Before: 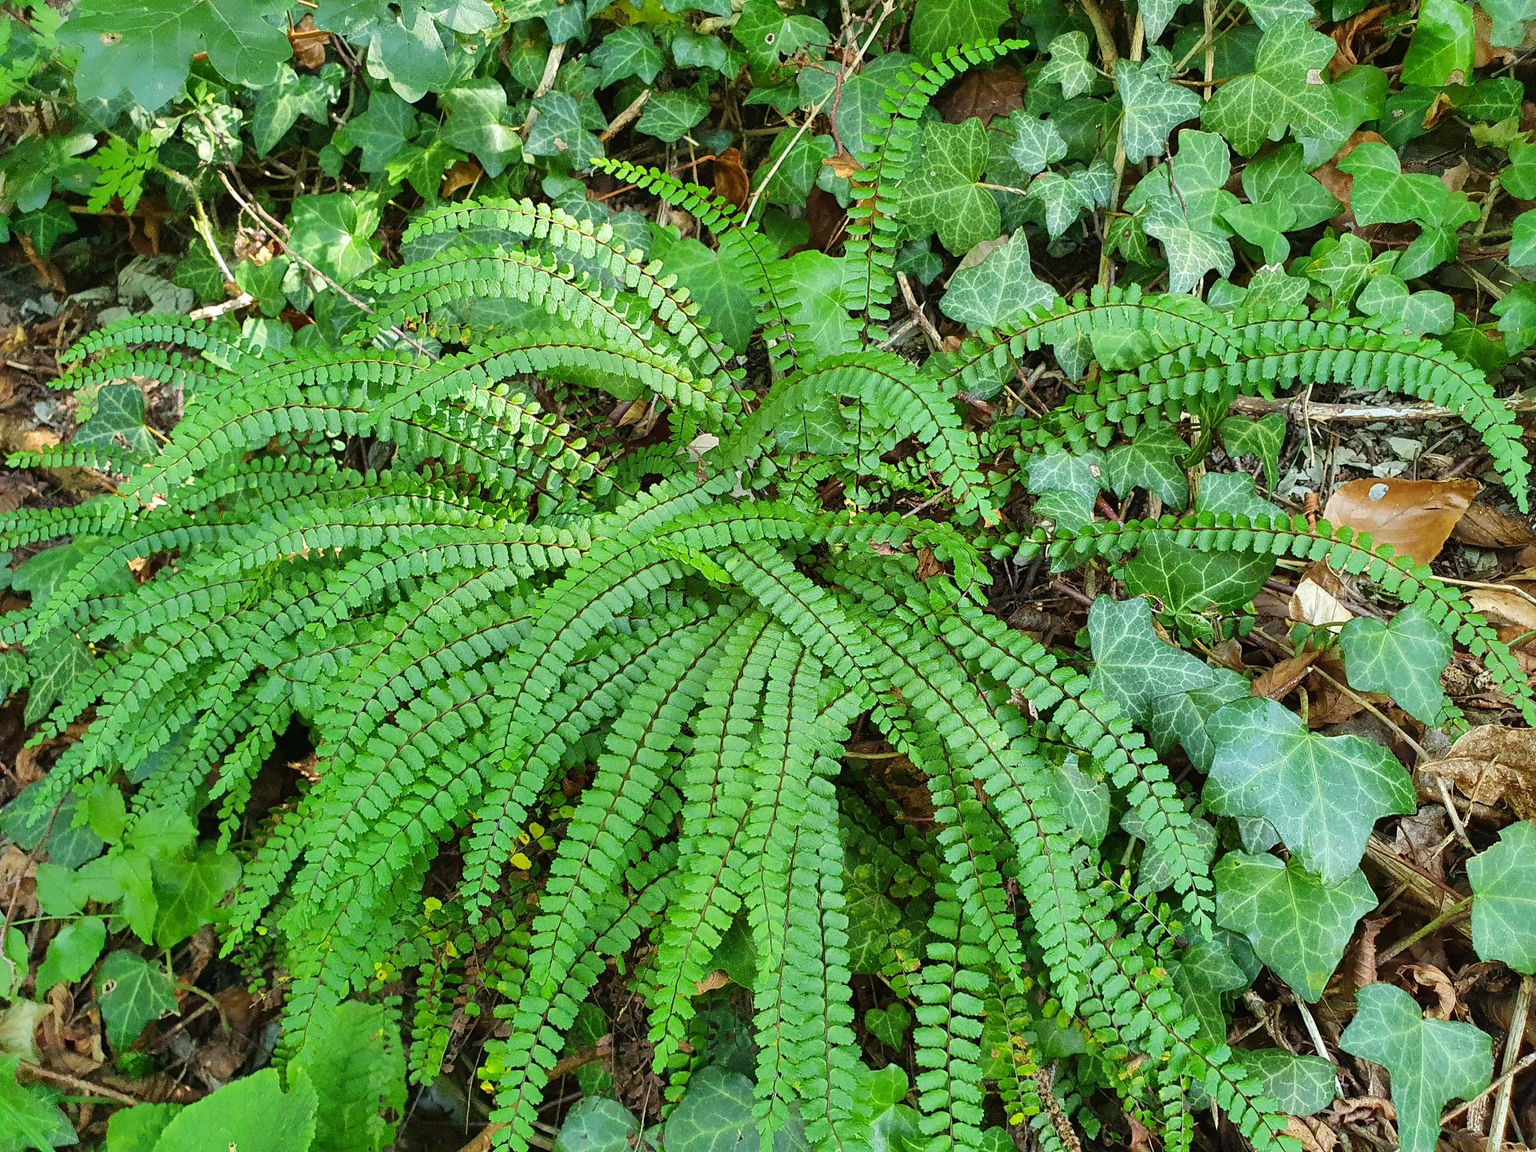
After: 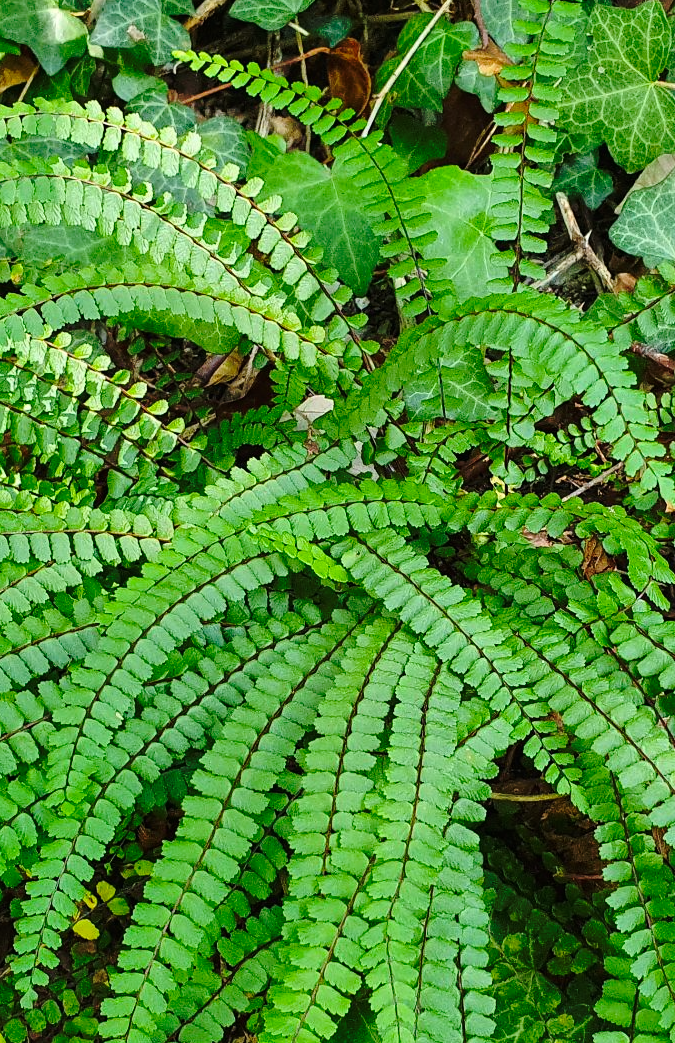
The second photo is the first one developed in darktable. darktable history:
base curve: curves: ch0 [(0, 0) (0.073, 0.04) (0.157, 0.139) (0.492, 0.492) (0.758, 0.758) (1, 1)], preserve colors none
crop and rotate: left 29.476%, top 10.214%, right 35.32%, bottom 17.333%
